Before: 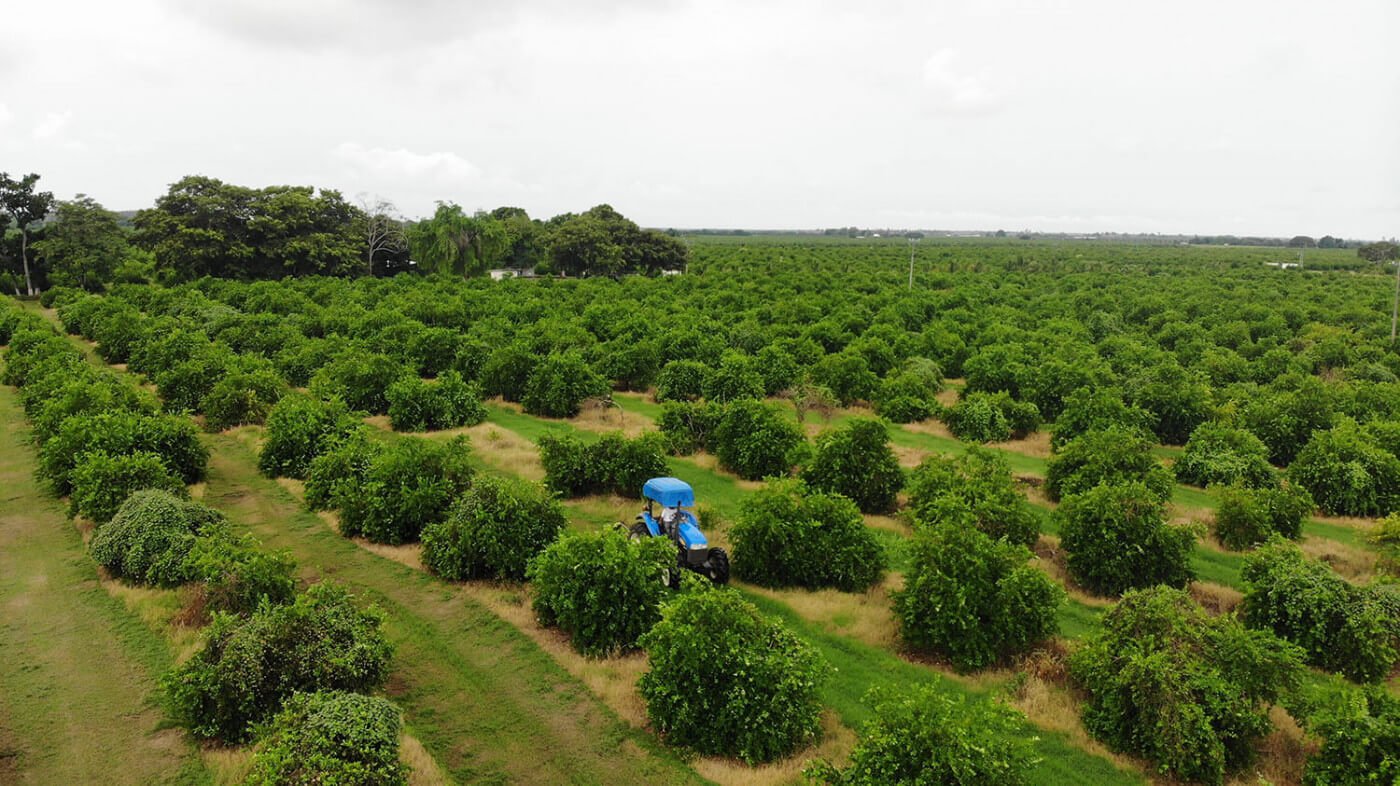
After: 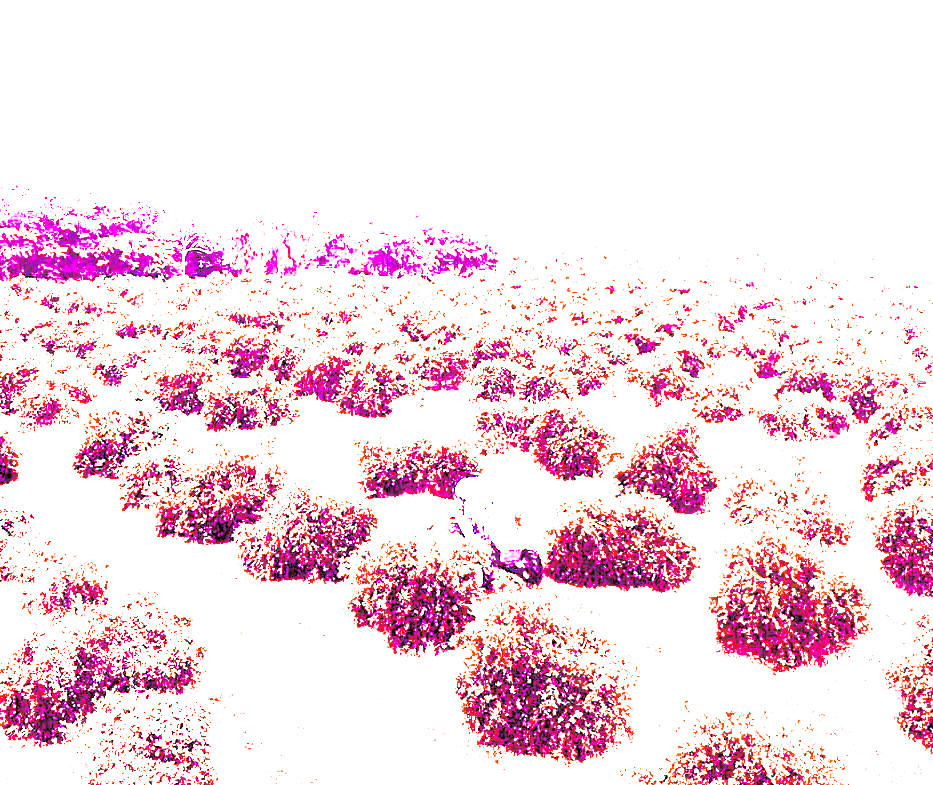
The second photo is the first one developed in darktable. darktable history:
white balance: red 8, blue 8
crop and rotate: left 13.409%, right 19.924%
exposure: exposure 0.29 EV, compensate highlight preservation false
color correction: highlights a* -0.137, highlights b* -5.91, shadows a* -0.137, shadows b* -0.137
rgb levels: preserve colors sum RGB, levels [[0.038, 0.433, 0.934], [0, 0.5, 1], [0, 0.5, 1]]
color balance rgb: linear chroma grading › global chroma 15%, perceptual saturation grading › global saturation 30%
contrast brightness saturation: contrast 0.28
split-toning: shadows › saturation 0.2
